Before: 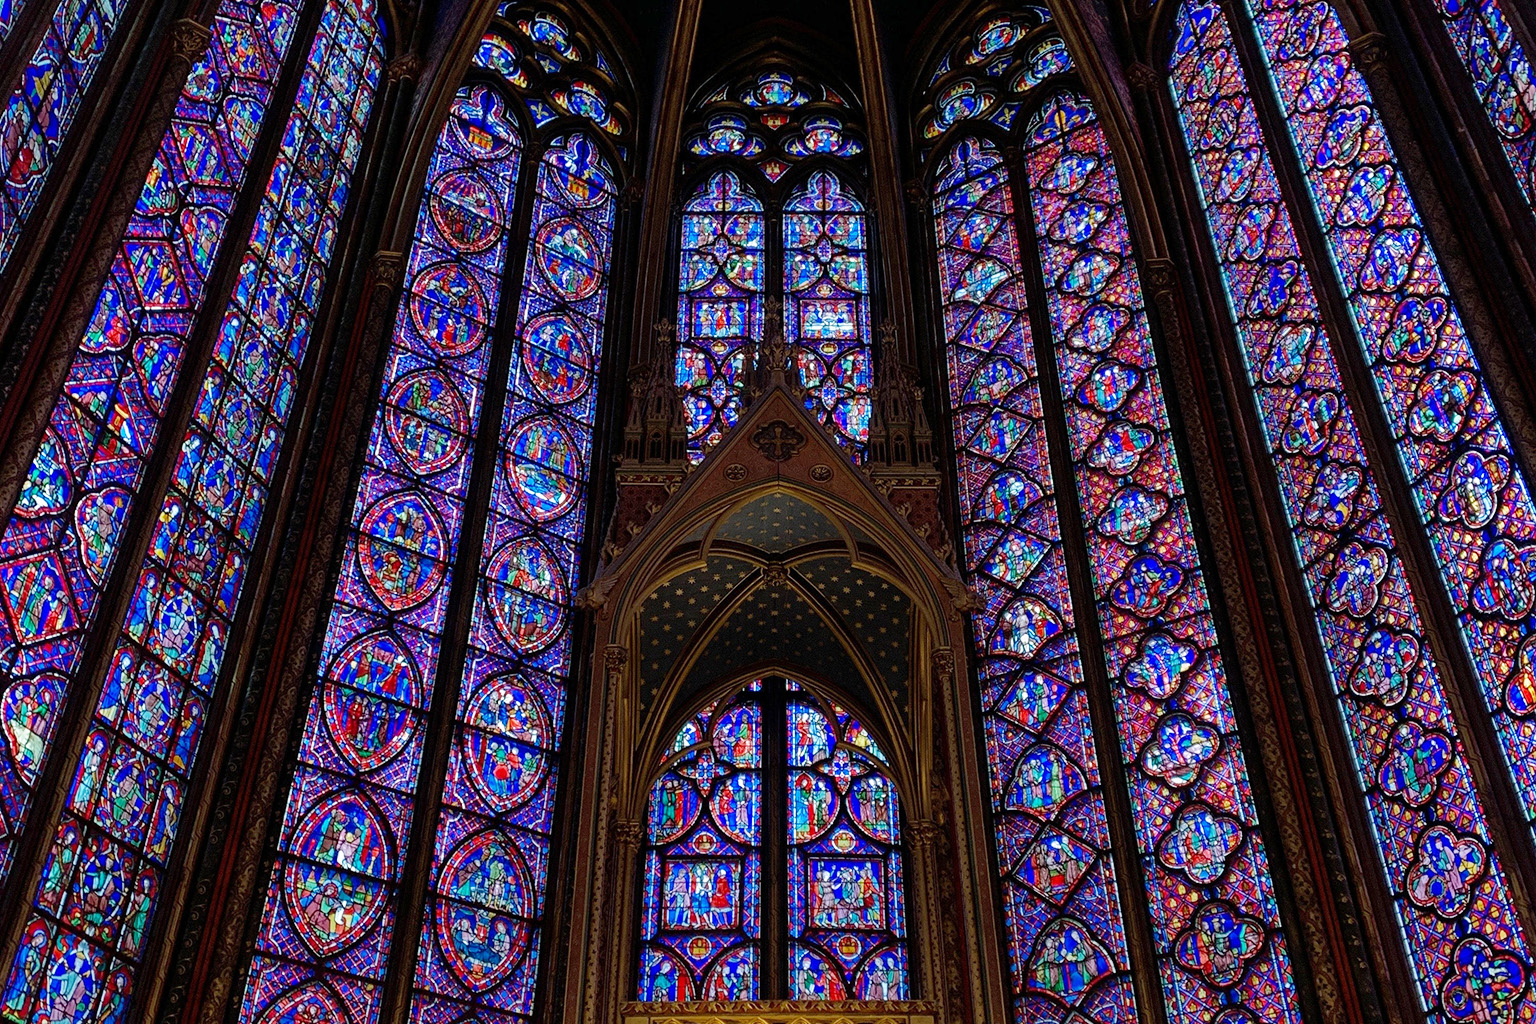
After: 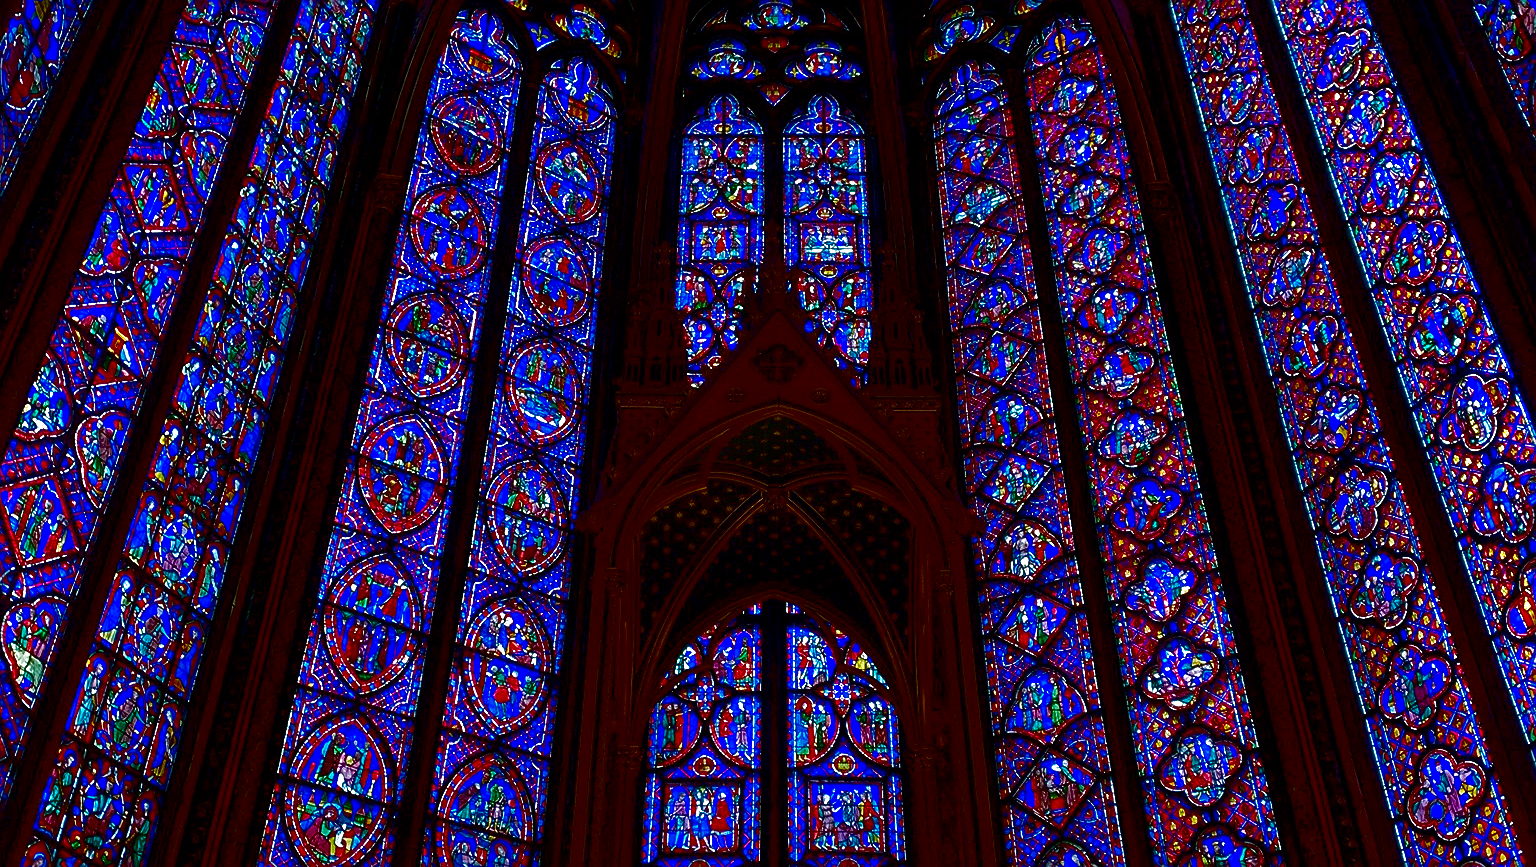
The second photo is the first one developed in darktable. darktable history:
crop: top 7.607%, bottom 7.645%
sharpen: on, module defaults
contrast brightness saturation: brightness -0.999, saturation 0.988
